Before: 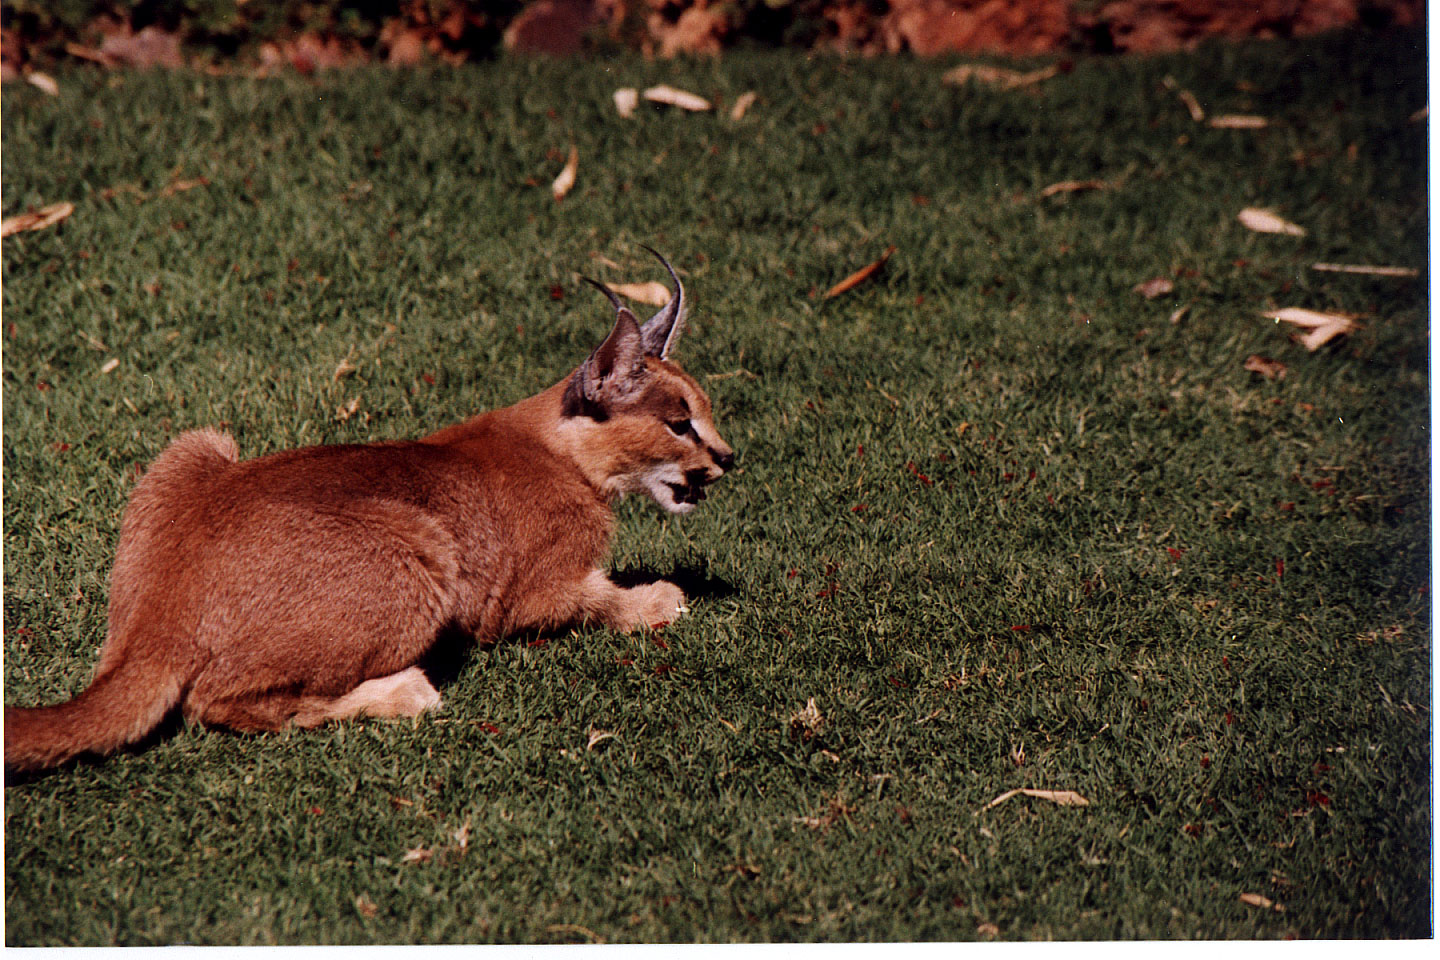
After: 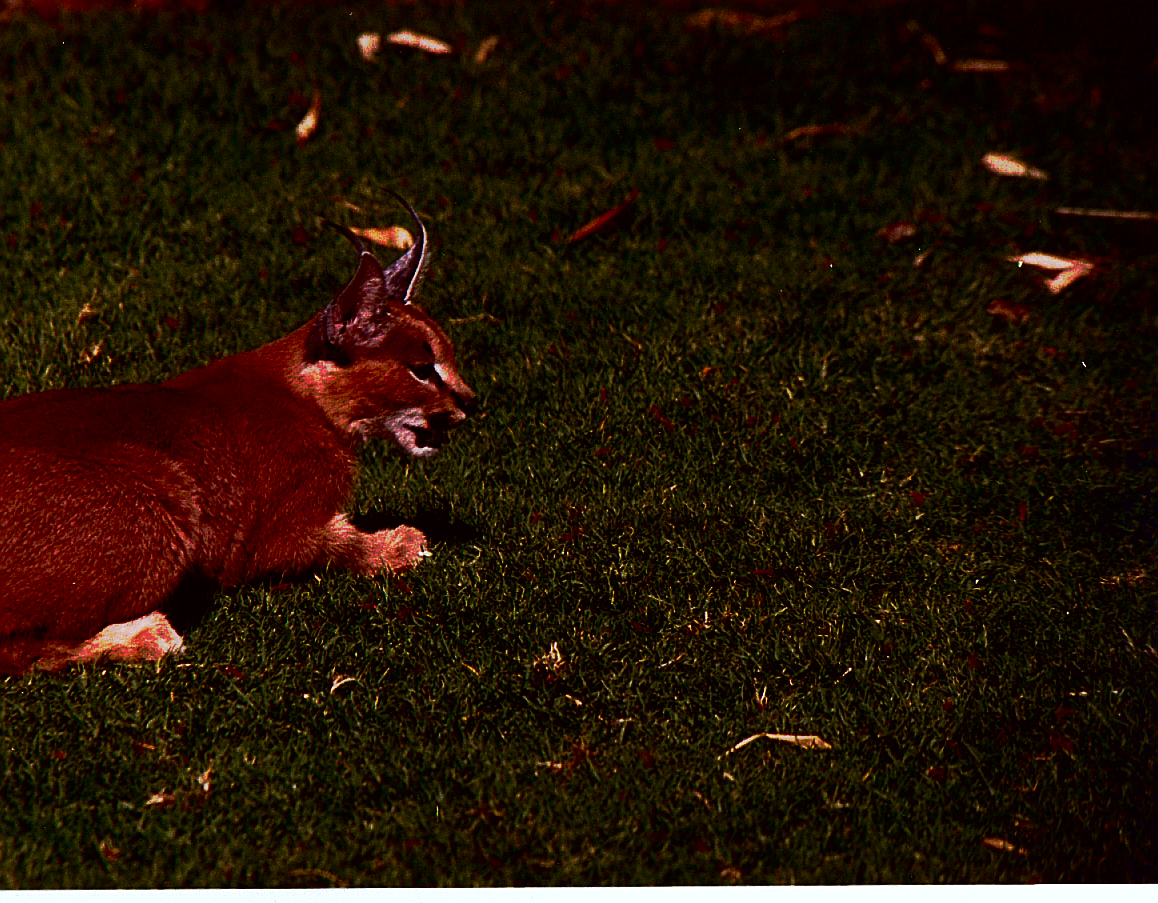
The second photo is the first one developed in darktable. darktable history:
color balance rgb: perceptual saturation grading › global saturation 25.666%
color correction: highlights a* -2.73, highlights b* -2.83, shadows a* 2.23, shadows b* 2.75
crop and rotate: left 17.859%, top 5.837%, right 1.686%
contrast brightness saturation: contrast 0.092, brightness -0.574, saturation 0.167
sharpen: on, module defaults
tone curve: curves: ch0 [(0, 0) (0.003, 0.003) (0.011, 0.01) (0.025, 0.023) (0.044, 0.042) (0.069, 0.065) (0.1, 0.094) (0.136, 0.128) (0.177, 0.167) (0.224, 0.211) (0.277, 0.261) (0.335, 0.316) (0.399, 0.376) (0.468, 0.441) (0.543, 0.685) (0.623, 0.741) (0.709, 0.8) (0.801, 0.863) (0.898, 0.929) (1, 1)], preserve colors none
